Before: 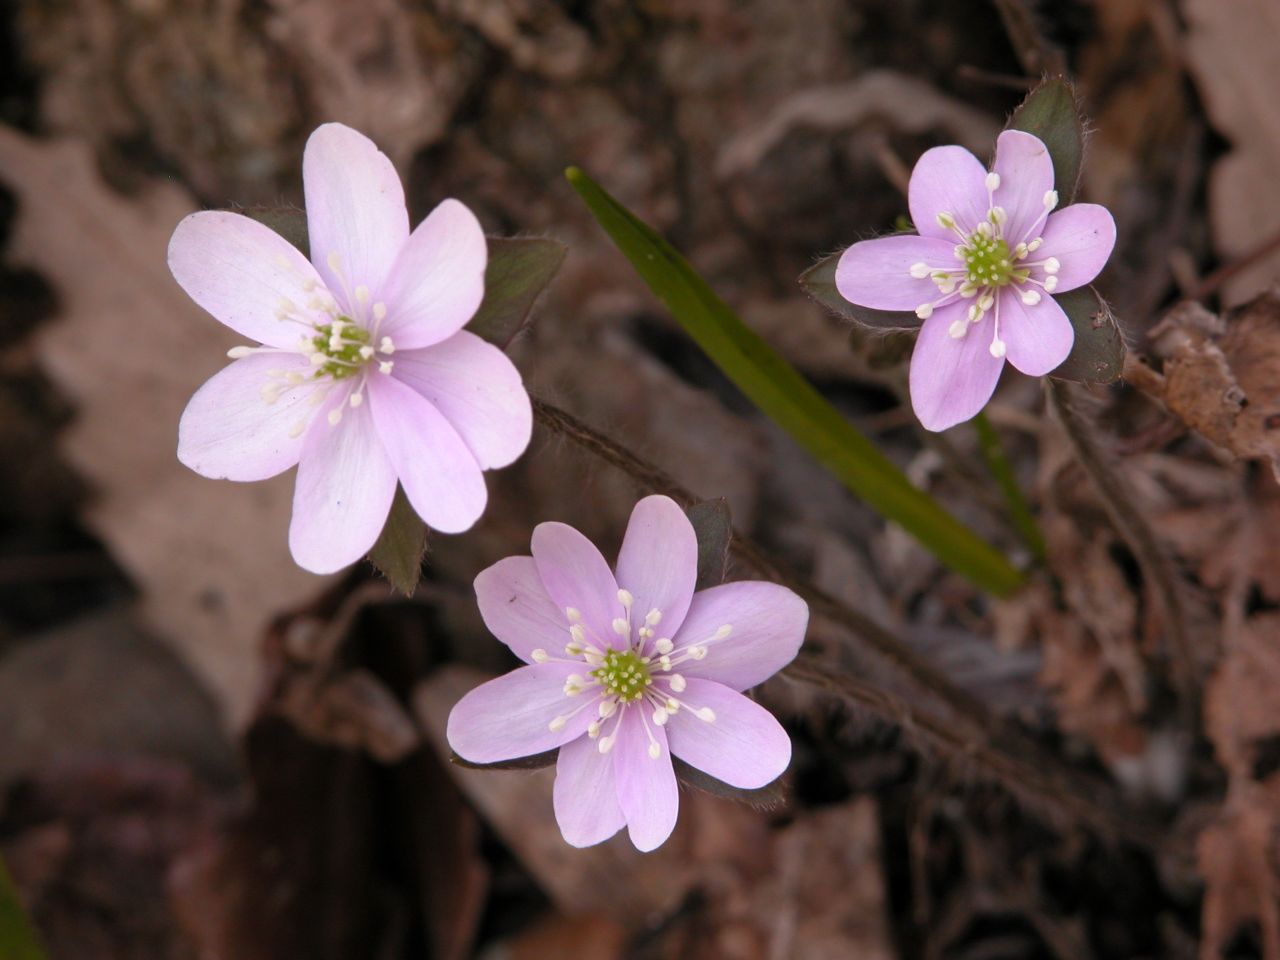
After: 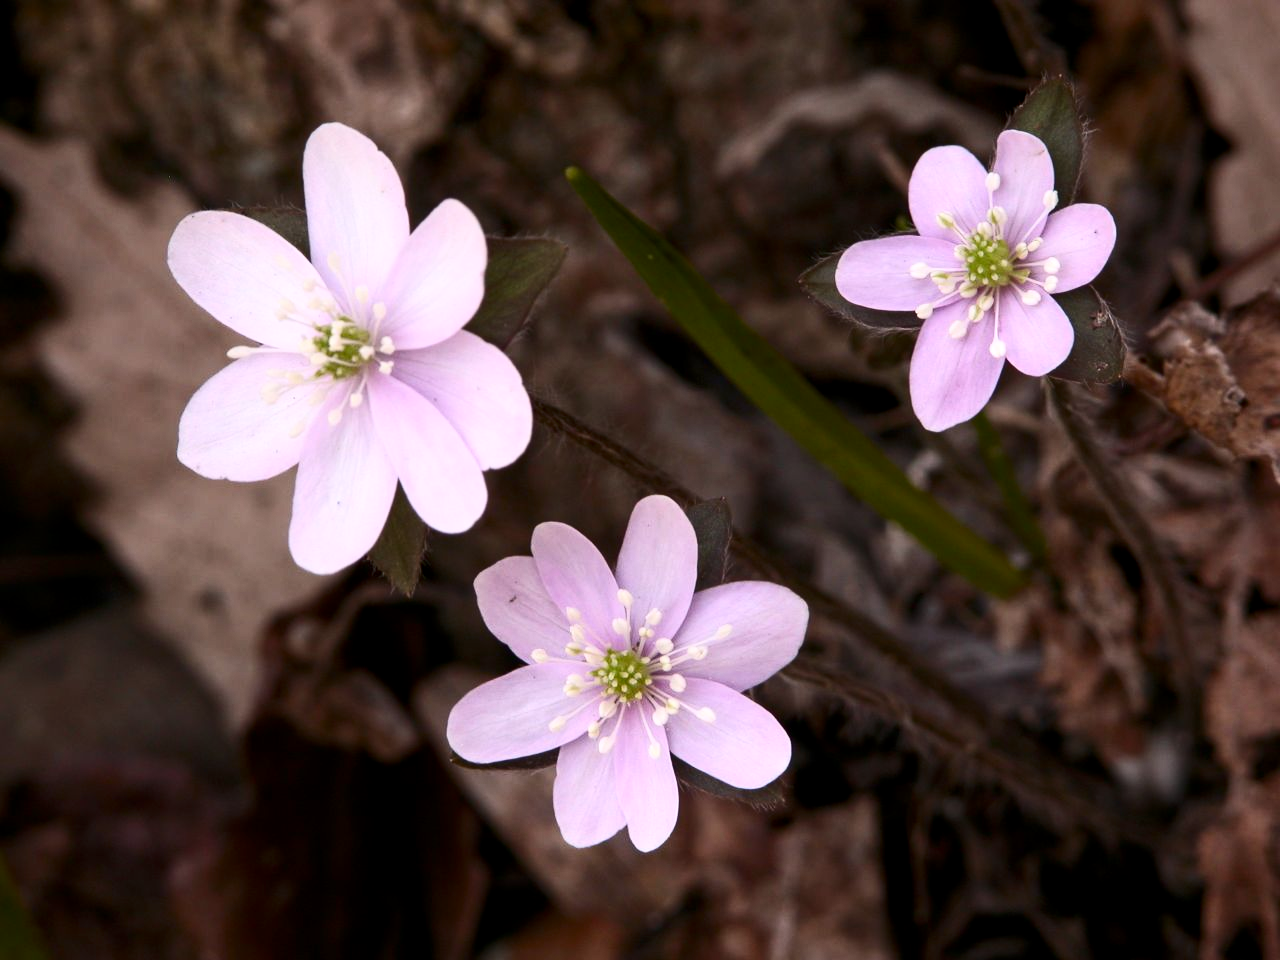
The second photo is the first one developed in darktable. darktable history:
contrast brightness saturation: contrast 0.28
local contrast: highlights 100%, shadows 100%, detail 120%, midtone range 0.2
